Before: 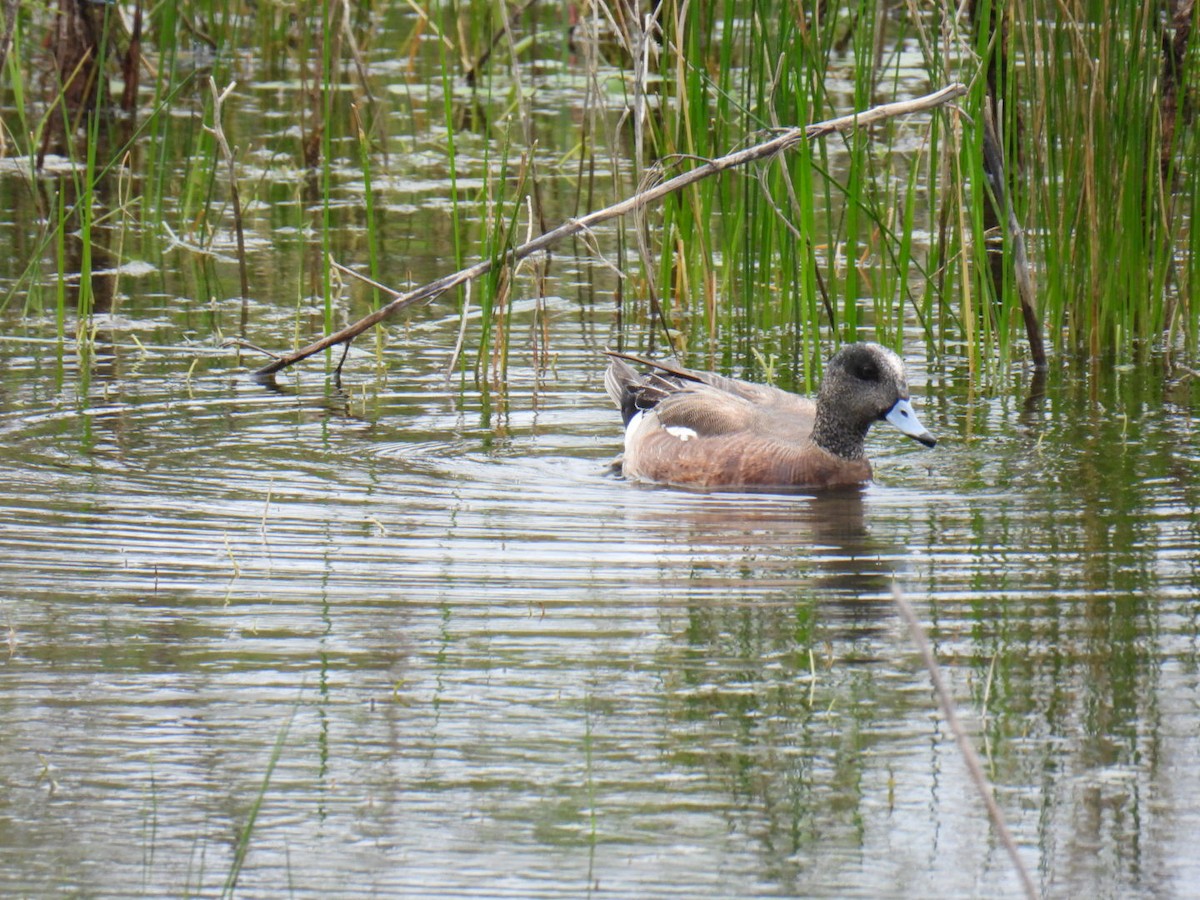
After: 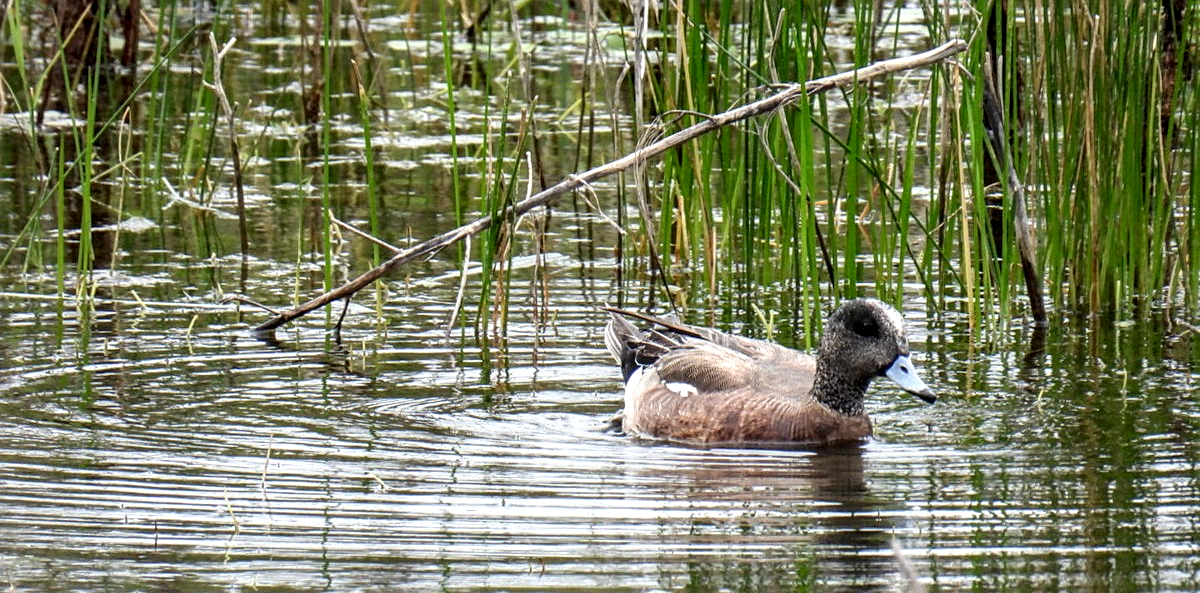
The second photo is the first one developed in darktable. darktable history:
sharpen: on, module defaults
shadows and highlights: shadows 59.97, soften with gaussian
crop and rotate: top 4.945%, bottom 29.114%
contrast brightness saturation: contrast 0.032, brightness -0.039
local contrast: highlights 60%, shadows 62%, detail 160%
